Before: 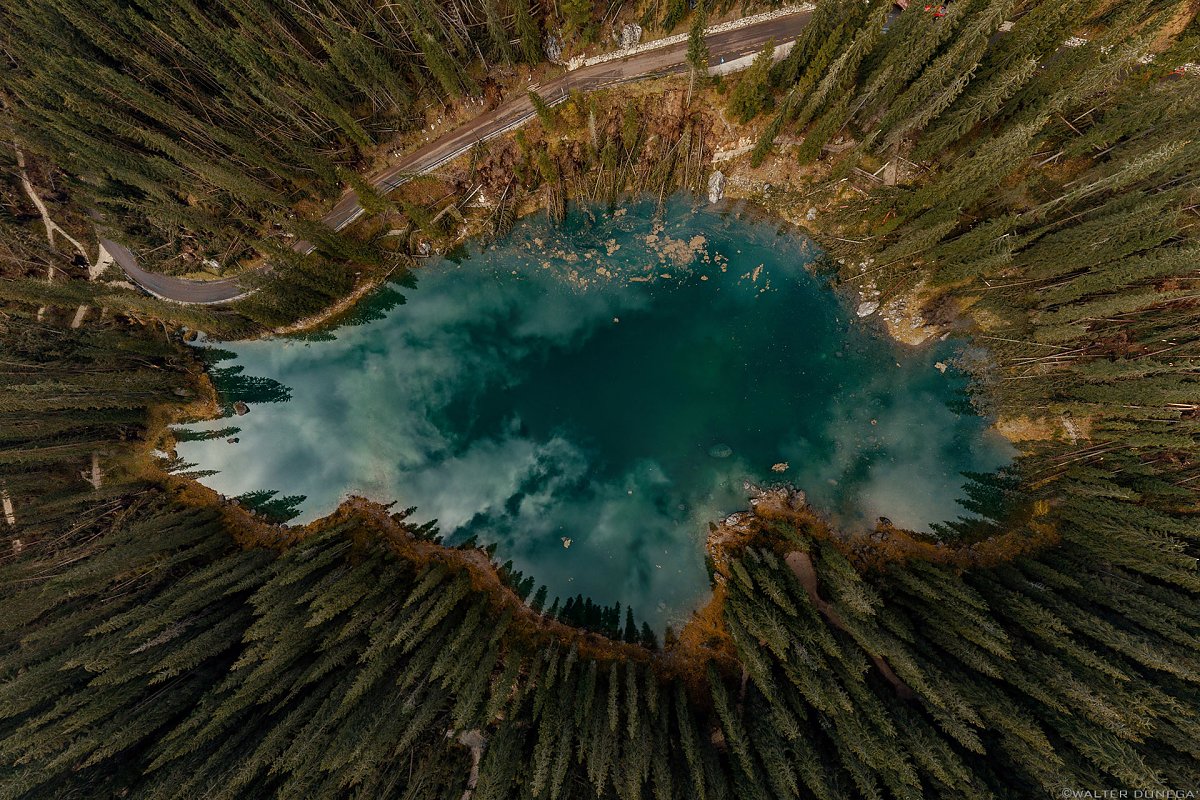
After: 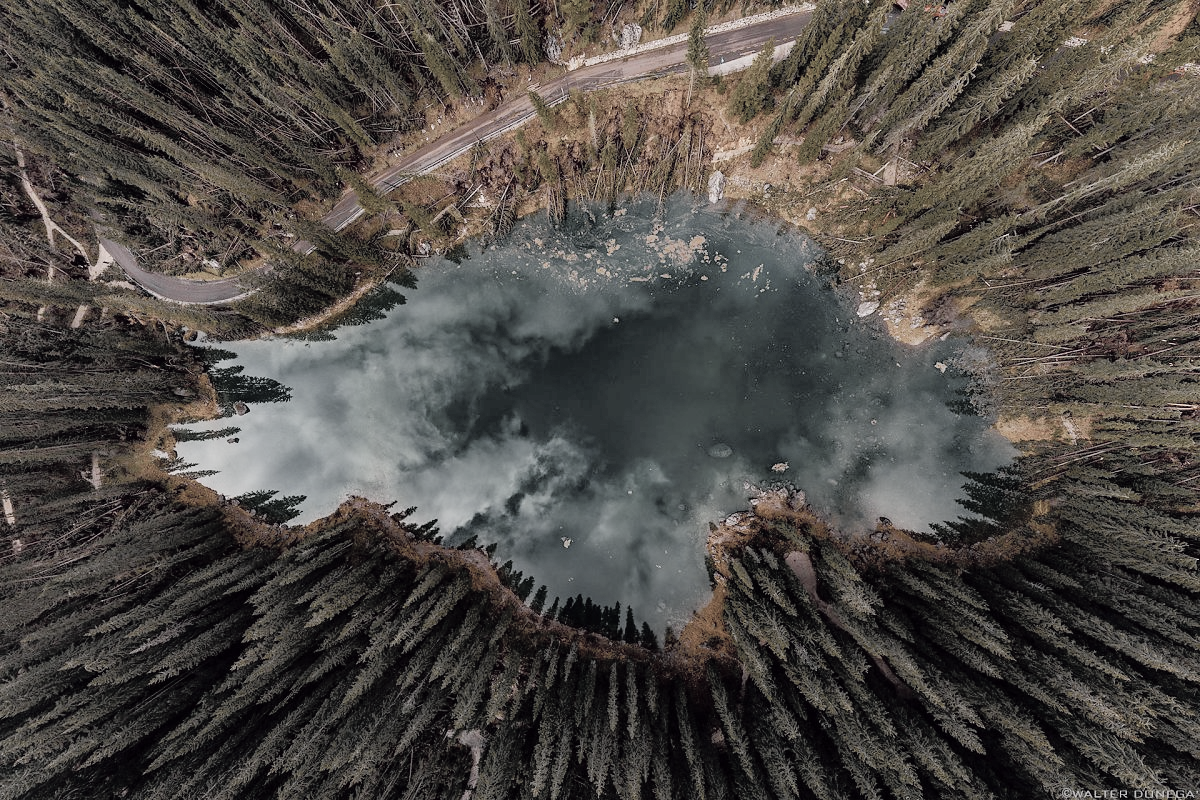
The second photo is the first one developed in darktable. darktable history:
tone curve: curves: ch0 [(0, 0) (0.105, 0.044) (0.195, 0.128) (0.283, 0.283) (0.384, 0.404) (0.485, 0.531) (0.635, 0.7) (0.832, 0.858) (1, 0.977)]; ch1 [(0, 0) (0.161, 0.092) (0.35, 0.33) (0.379, 0.401) (0.448, 0.478) (0.498, 0.503) (0.531, 0.537) (0.586, 0.563) (0.687, 0.648) (1, 1)]; ch2 [(0, 0) (0.359, 0.372) (0.437, 0.437) (0.483, 0.484) (0.53, 0.515) (0.556, 0.553) (0.635, 0.589) (1, 1)], color space Lab, independent channels, preserve colors none
contrast brightness saturation: brightness 0.183, saturation -0.491
color zones: curves: ch0 [(0, 0.425) (0.143, 0.422) (0.286, 0.42) (0.429, 0.419) (0.571, 0.419) (0.714, 0.42) (0.857, 0.422) (1, 0.425)]
